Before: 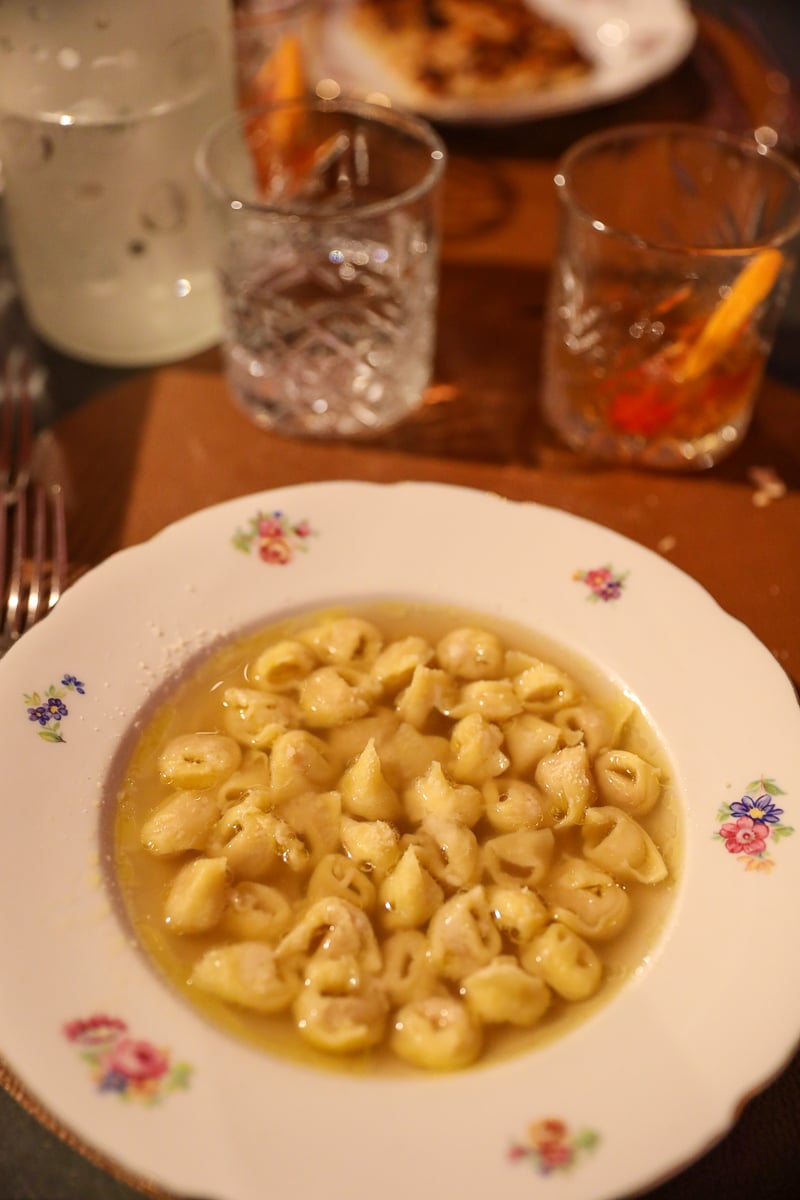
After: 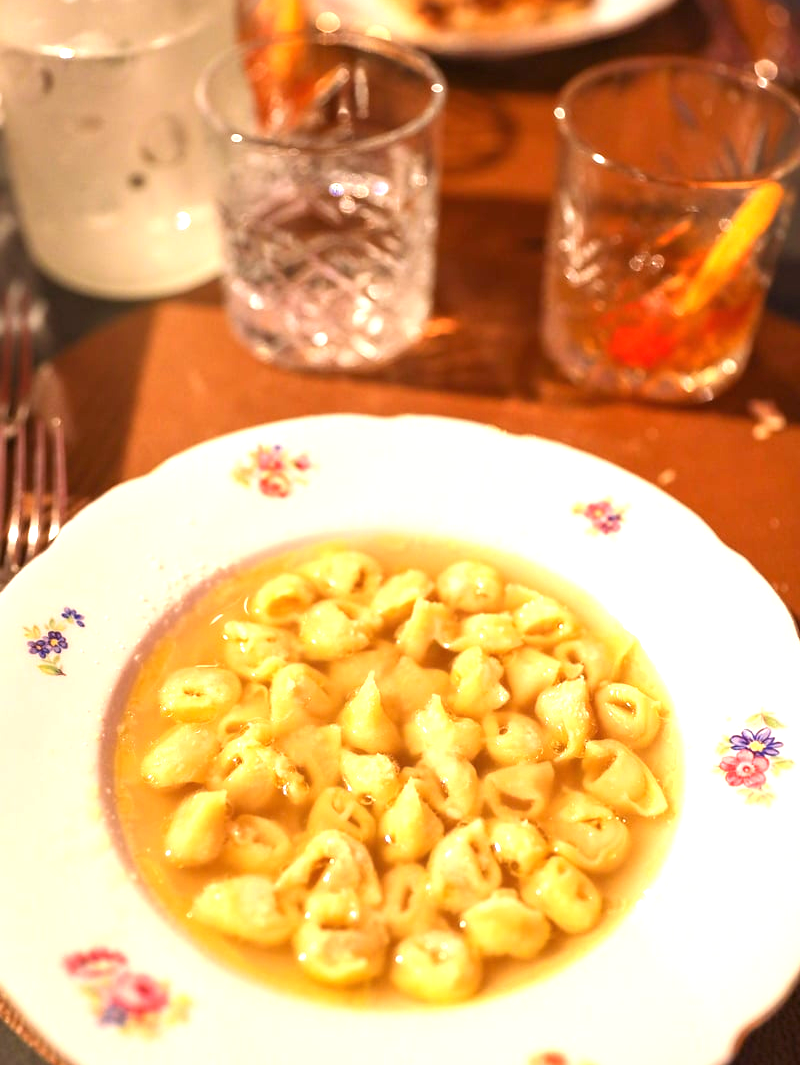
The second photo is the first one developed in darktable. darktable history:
crop and rotate: top 5.609%, bottom 5.609%
white balance: red 1.009, blue 1.027
exposure: black level correction 0, exposure 1.2 EV, compensate highlight preservation false
